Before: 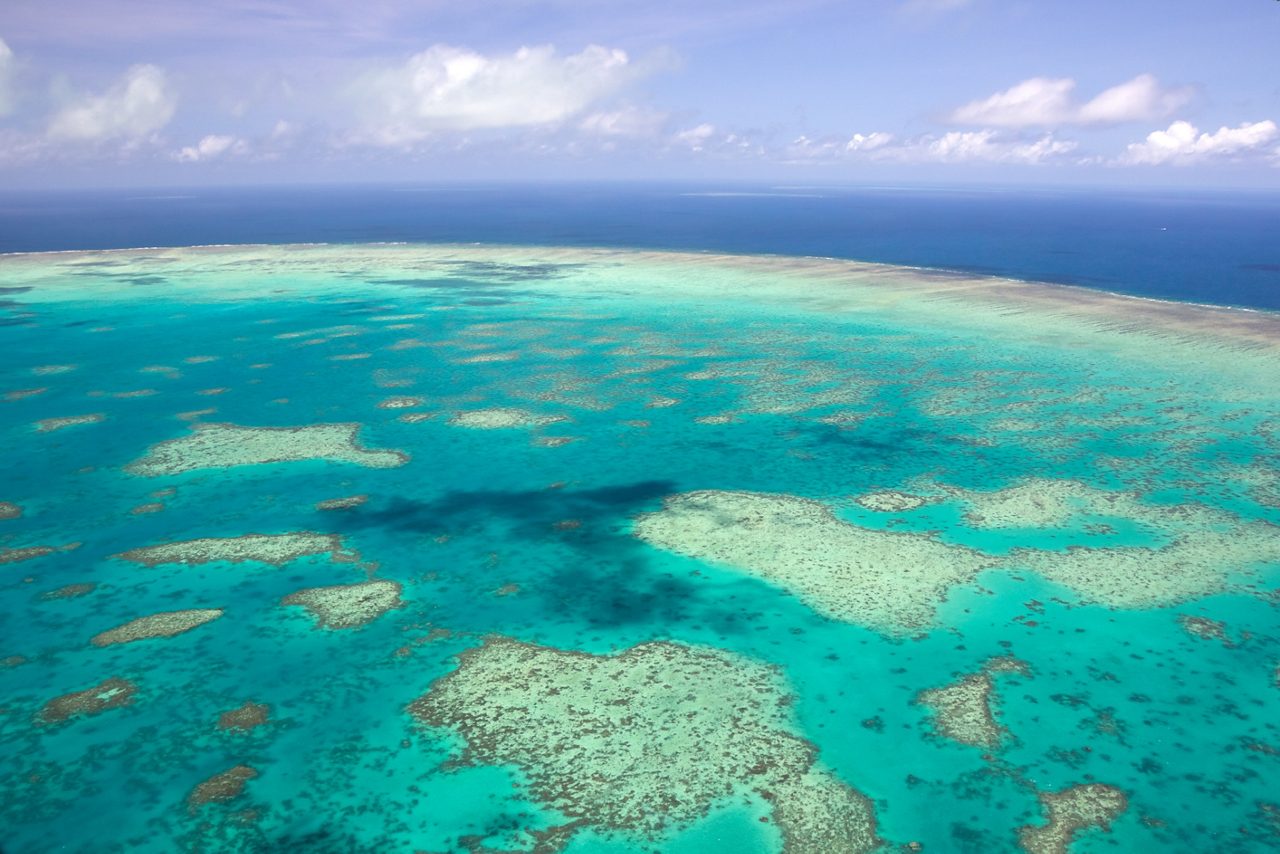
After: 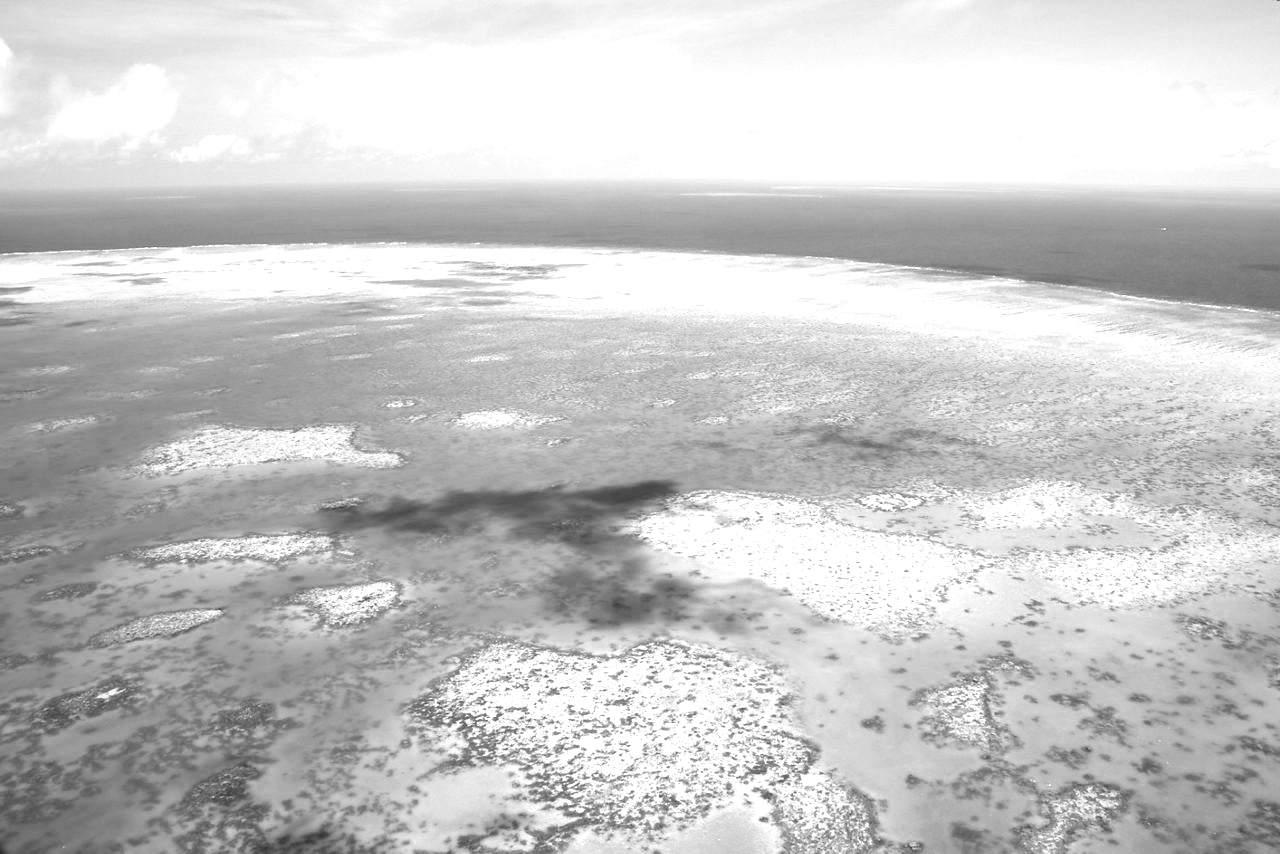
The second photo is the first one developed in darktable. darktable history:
tone equalizer: -8 EV -0.75 EV, -7 EV -0.7 EV, -6 EV -0.6 EV, -5 EV -0.4 EV, -3 EV 0.4 EV, -2 EV 0.6 EV, -1 EV 0.7 EV, +0 EV 0.75 EV, edges refinement/feathering 500, mask exposure compensation -1.57 EV, preserve details no
monochrome: on, module defaults
exposure: exposure 0.29 EV, compensate highlight preservation false
